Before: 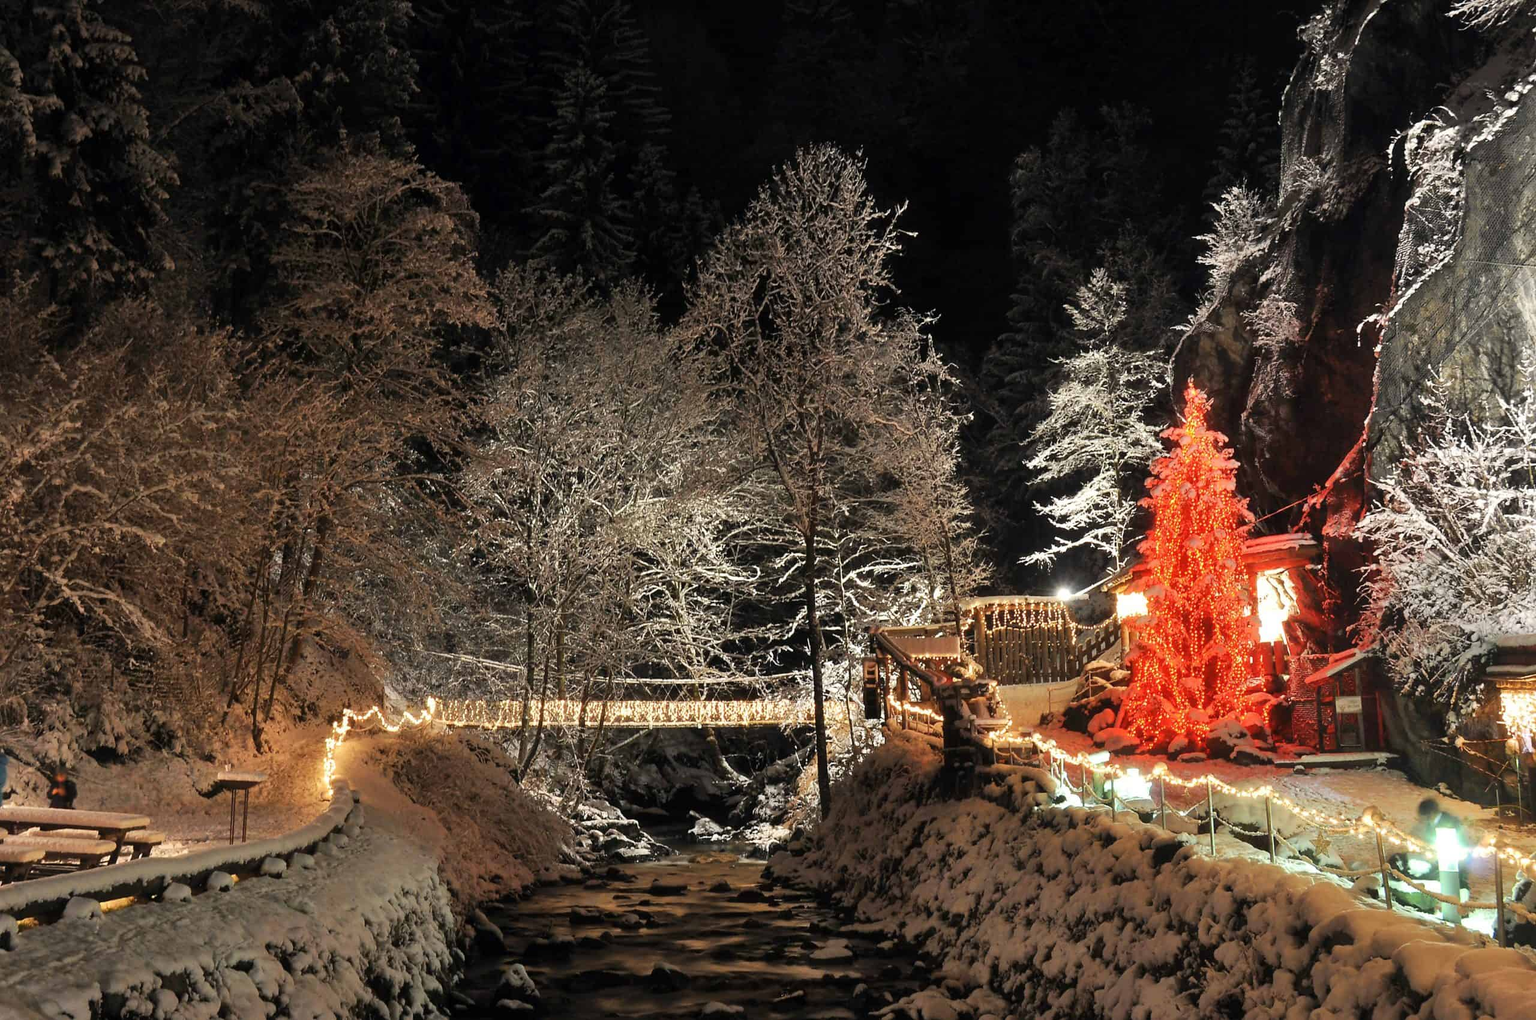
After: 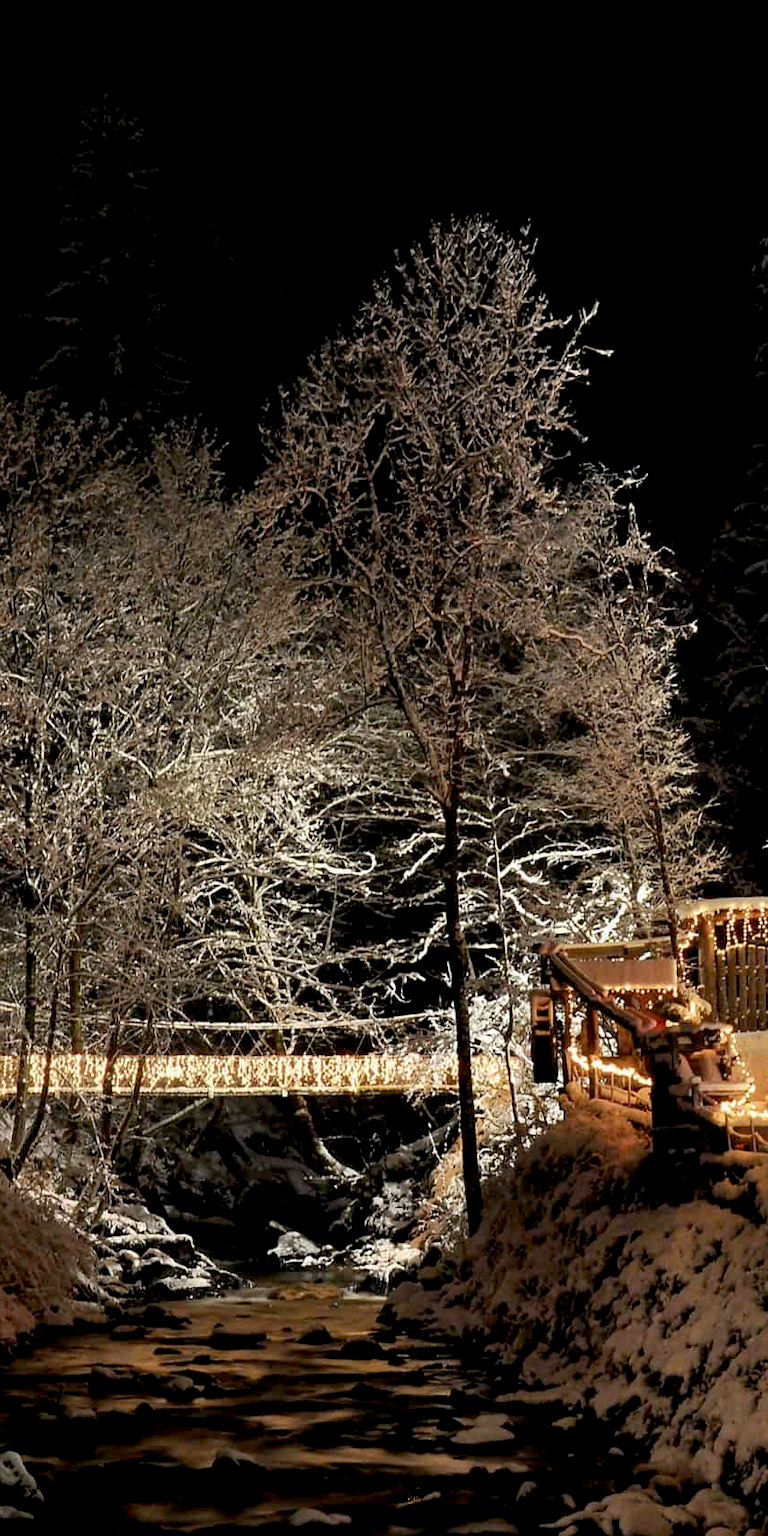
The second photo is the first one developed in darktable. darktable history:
crop: left 33.261%, right 33.482%
exposure: black level correction 0.014, compensate highlight preservation false
